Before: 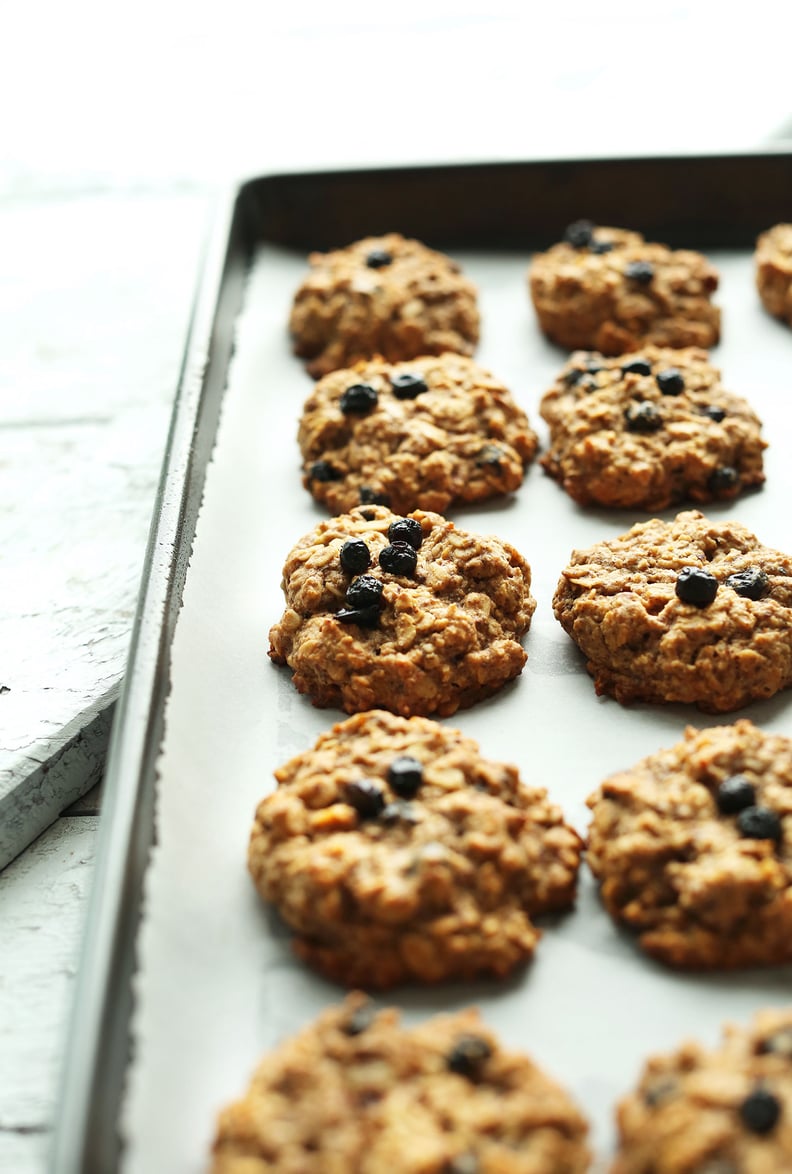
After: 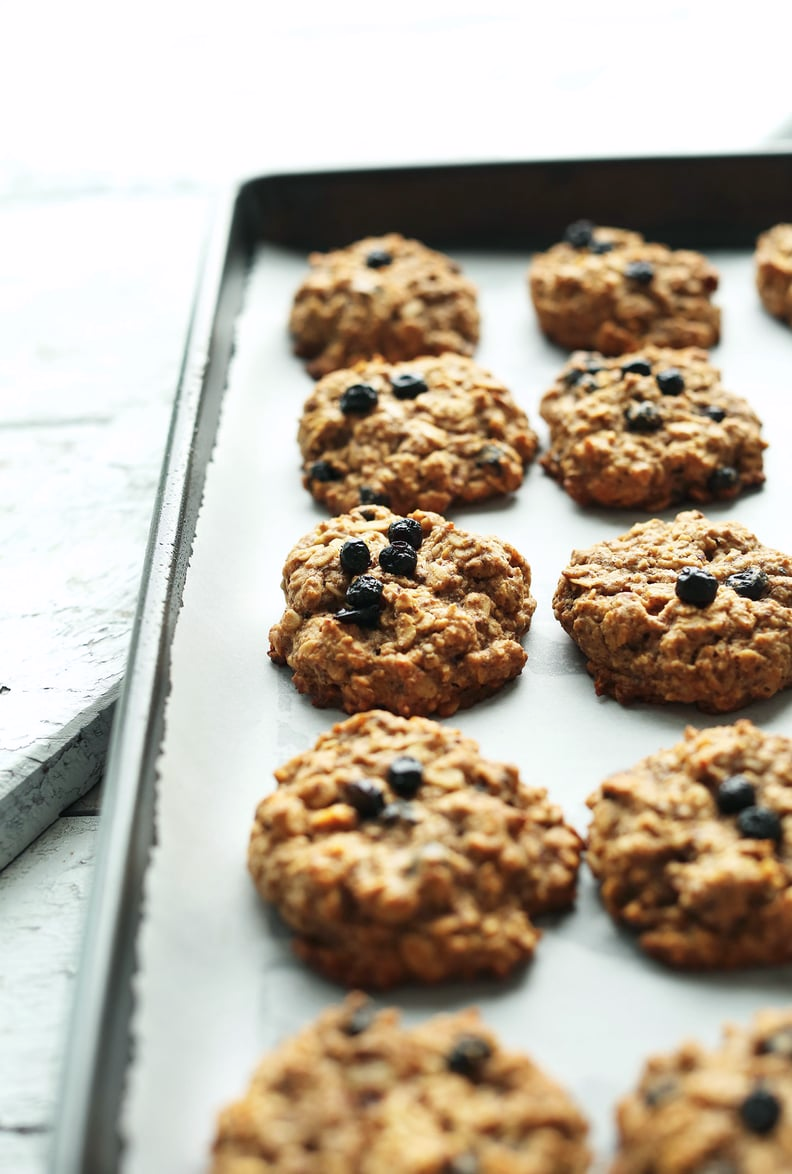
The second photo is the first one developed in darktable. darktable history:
color balance rgb: power › chroma 1.01%, power › hue 254.51°, perceptual saturation grading › global saturation 0.446%
